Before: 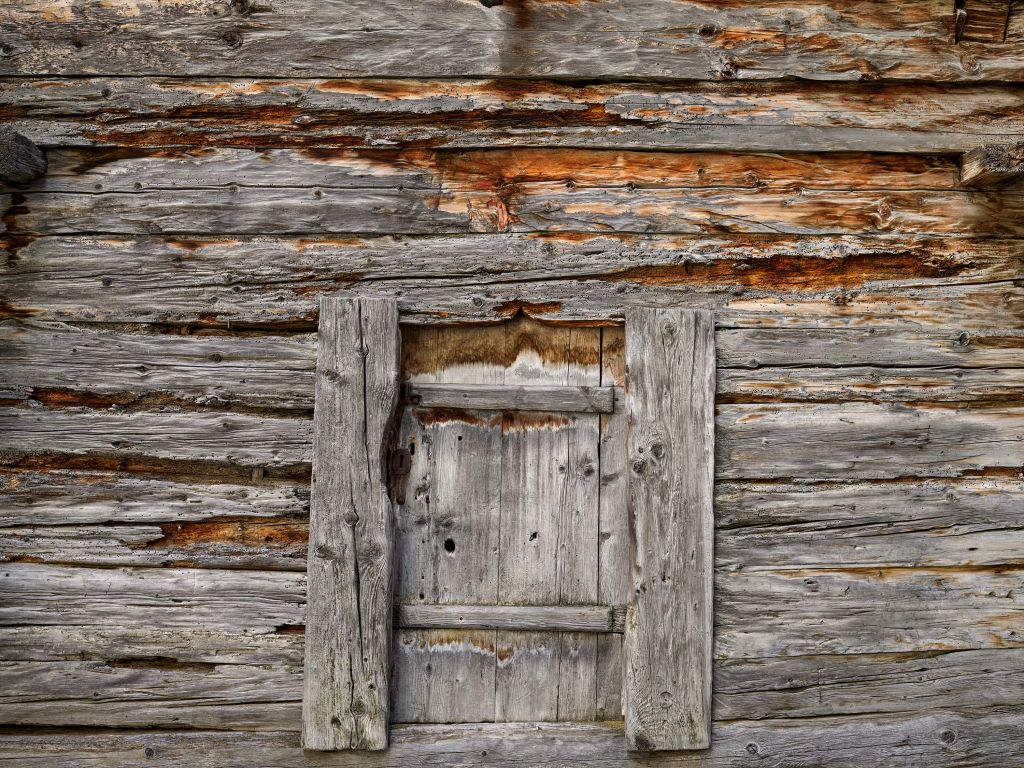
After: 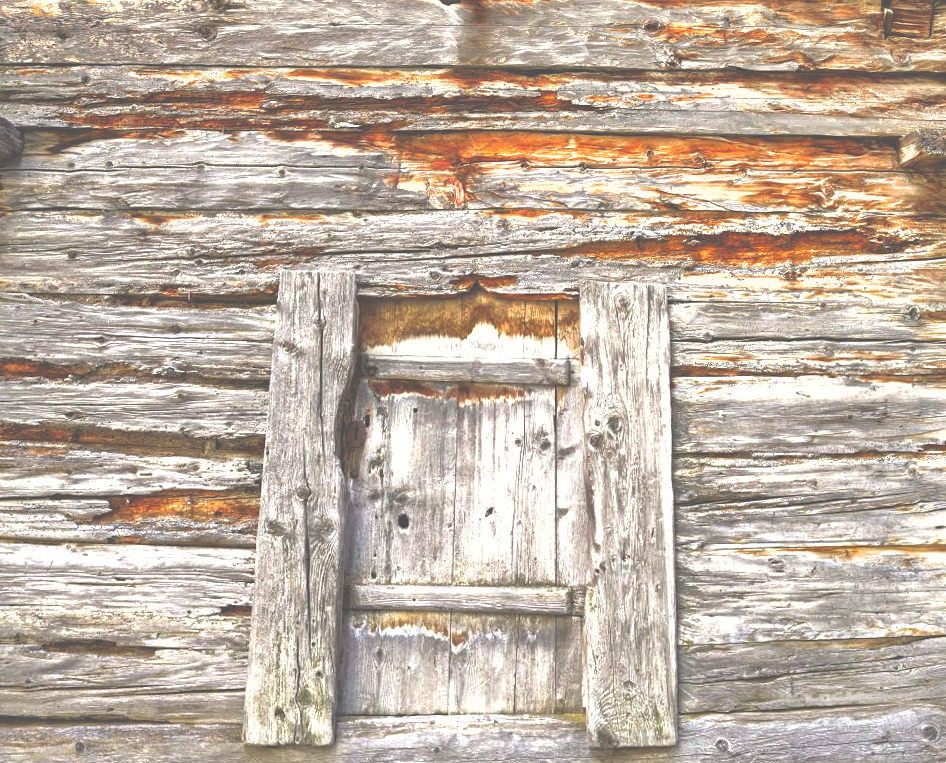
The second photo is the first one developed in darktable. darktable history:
shadows and highlights: on, module defaults
rotate and perspective: rotation 0.215°, lens shift (vertical) -0.139, crop left 0.069, crop right 0.939, crop top 0.002, crop bottom 0.996
crop and rotate: left 0.614%, top 0.179%, bottom 0.309%
levels: levels [0, 0.478, 1]
exposure: black level correction -0.023, exposure 1.397 EV, compensate highlight preservation false
